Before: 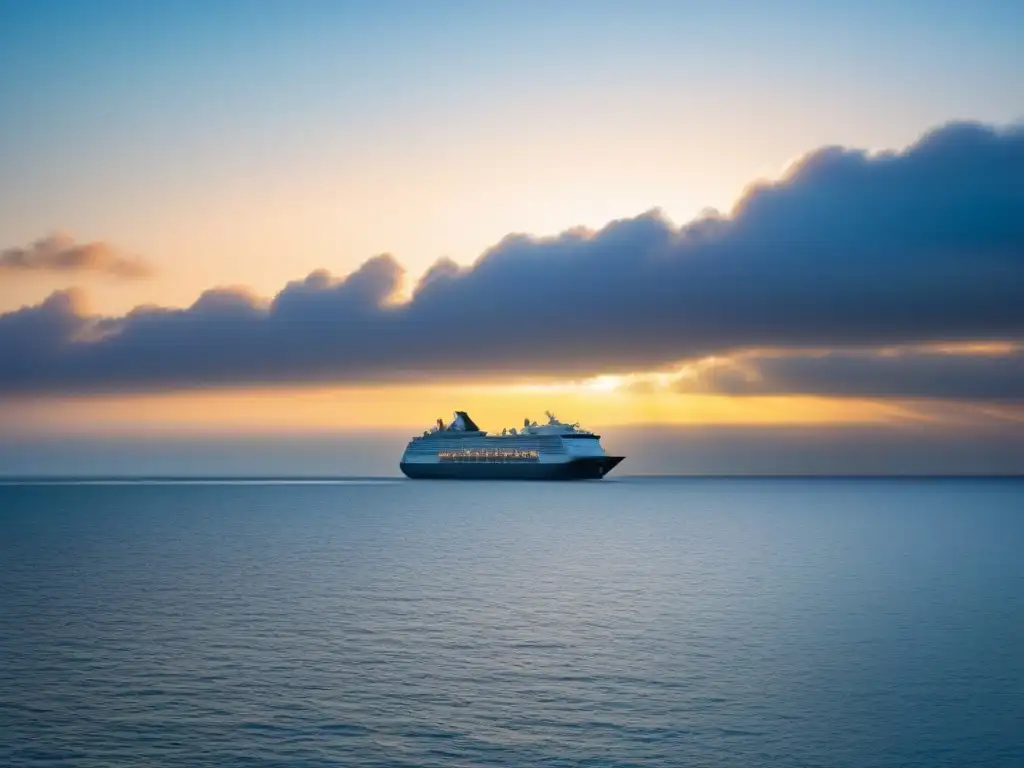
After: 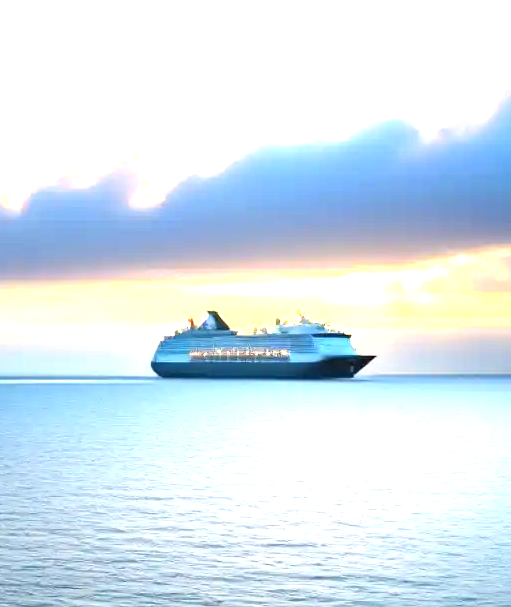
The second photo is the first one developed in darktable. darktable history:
crop and rotate: angle 0.019°, left 24.343%, top 13.223%, right 25.659%, bottom 7.6%
exposure: black level correction 0, exposure 1.915 EV, compensate highlight preservation false
